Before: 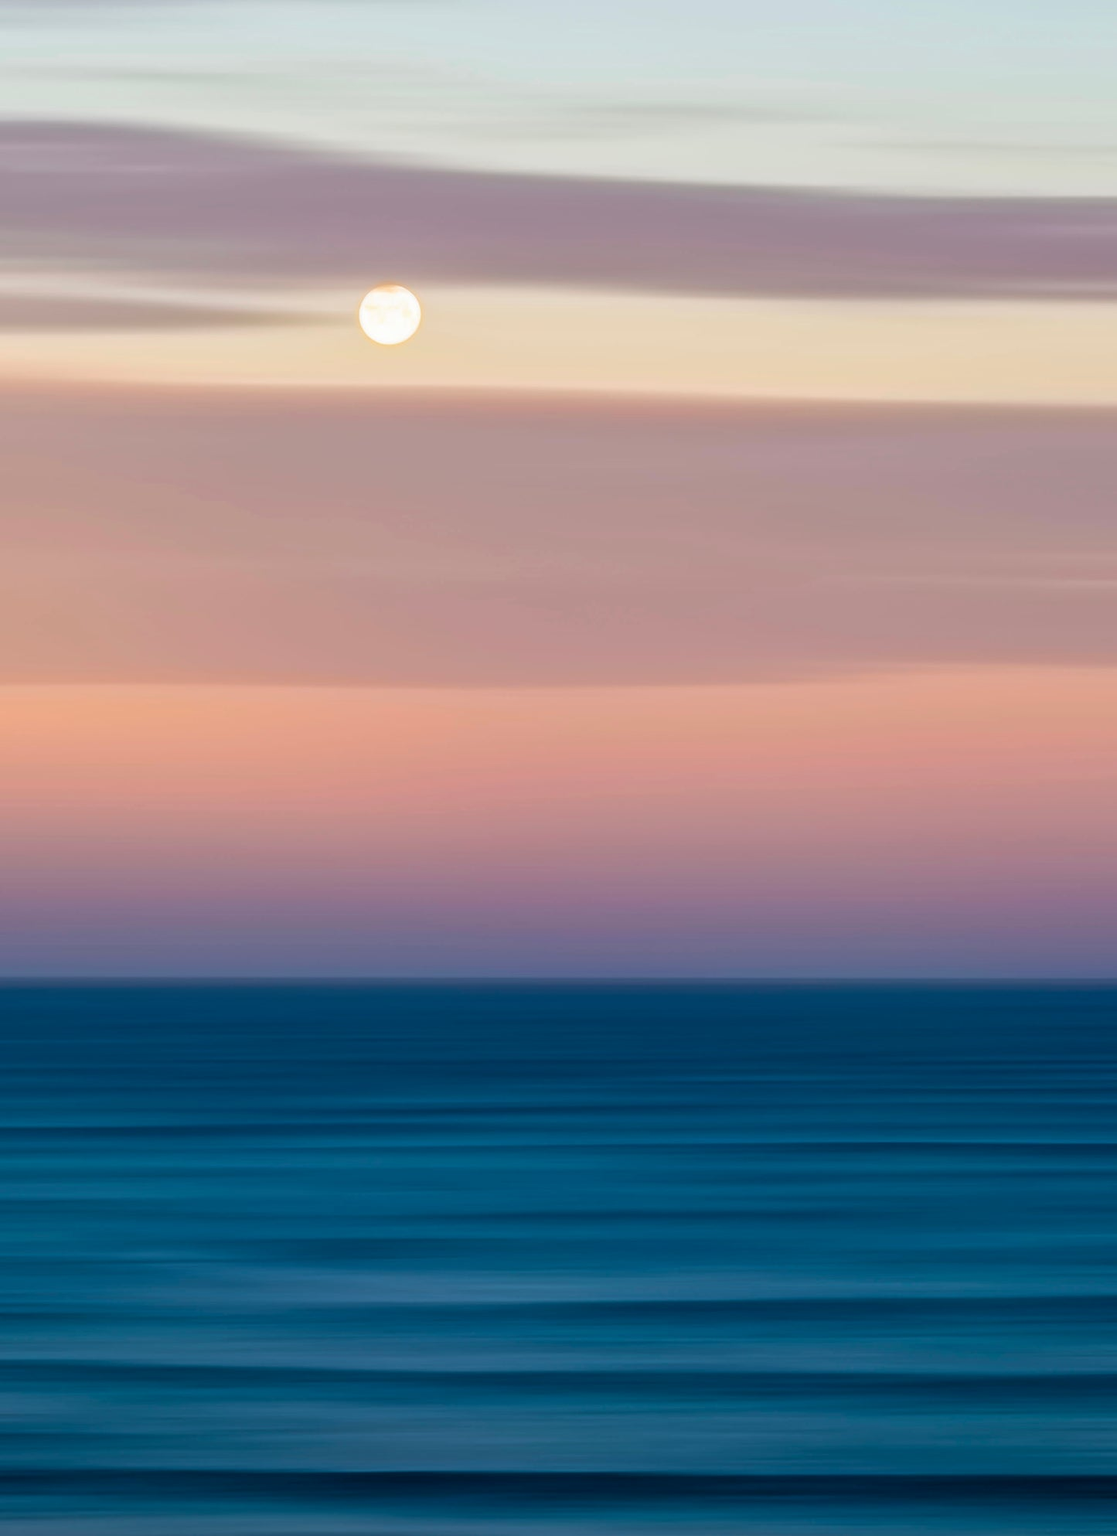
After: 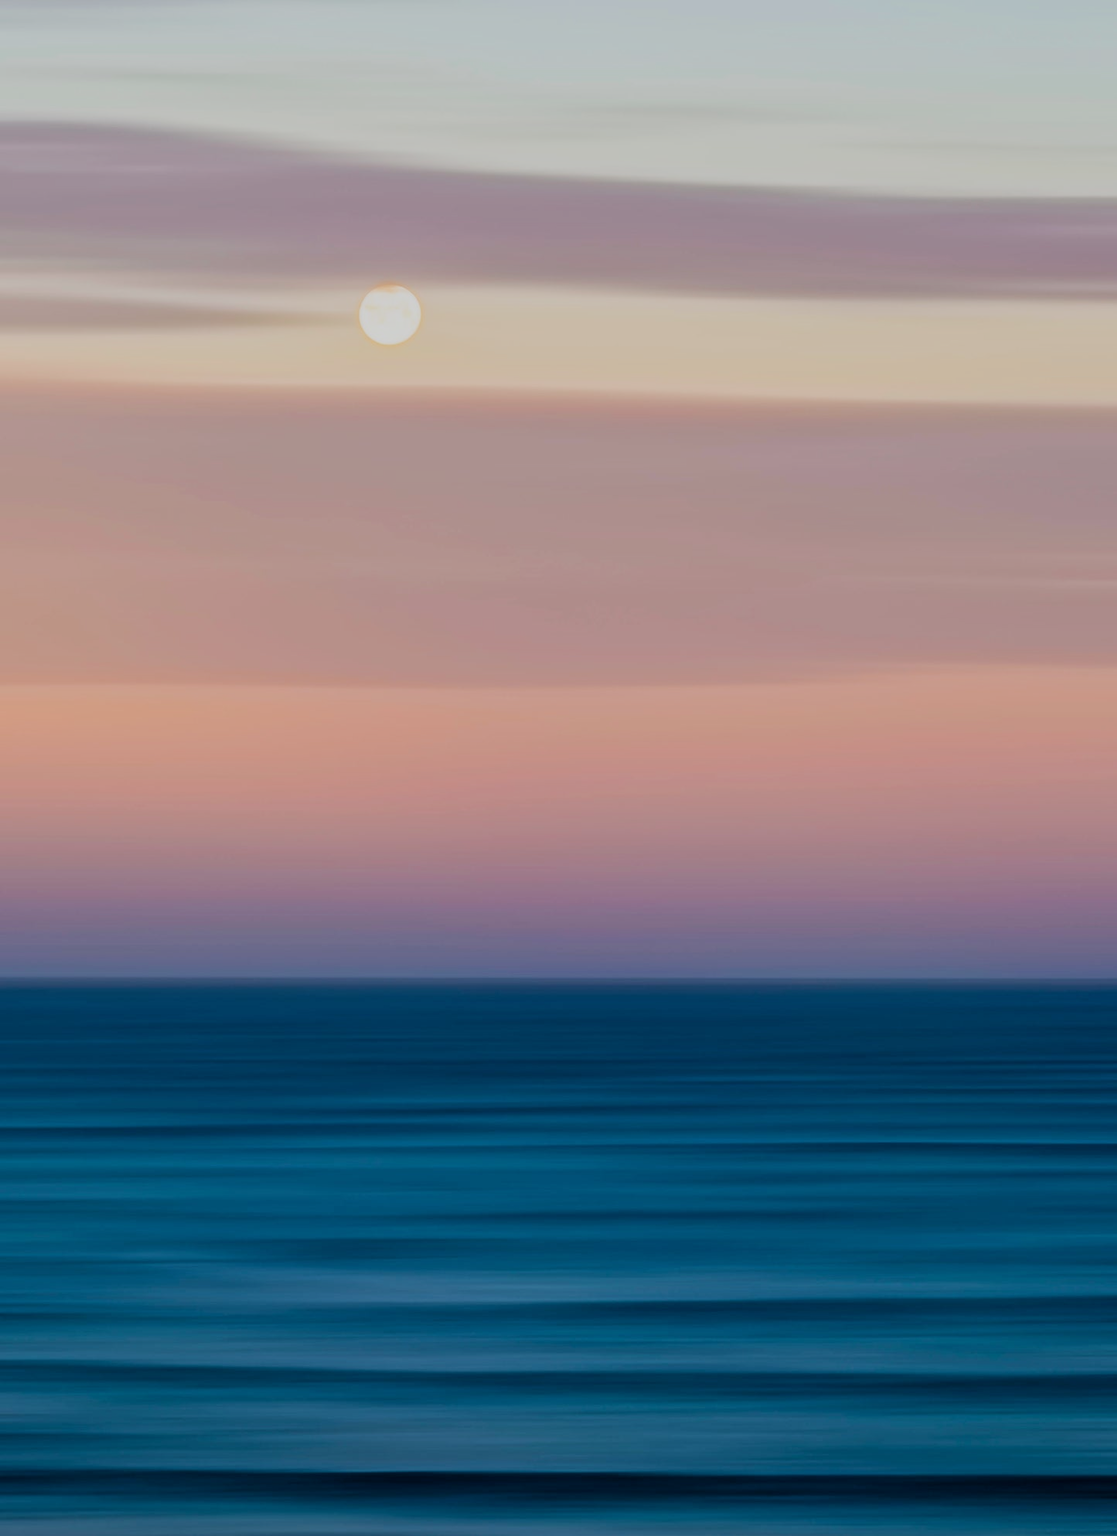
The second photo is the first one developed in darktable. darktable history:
filmic rgb: black relative exposure -7.32 EV, white relative exposure 5.09 EV, hardness 3.2
tone equalizer: on, module defaults
